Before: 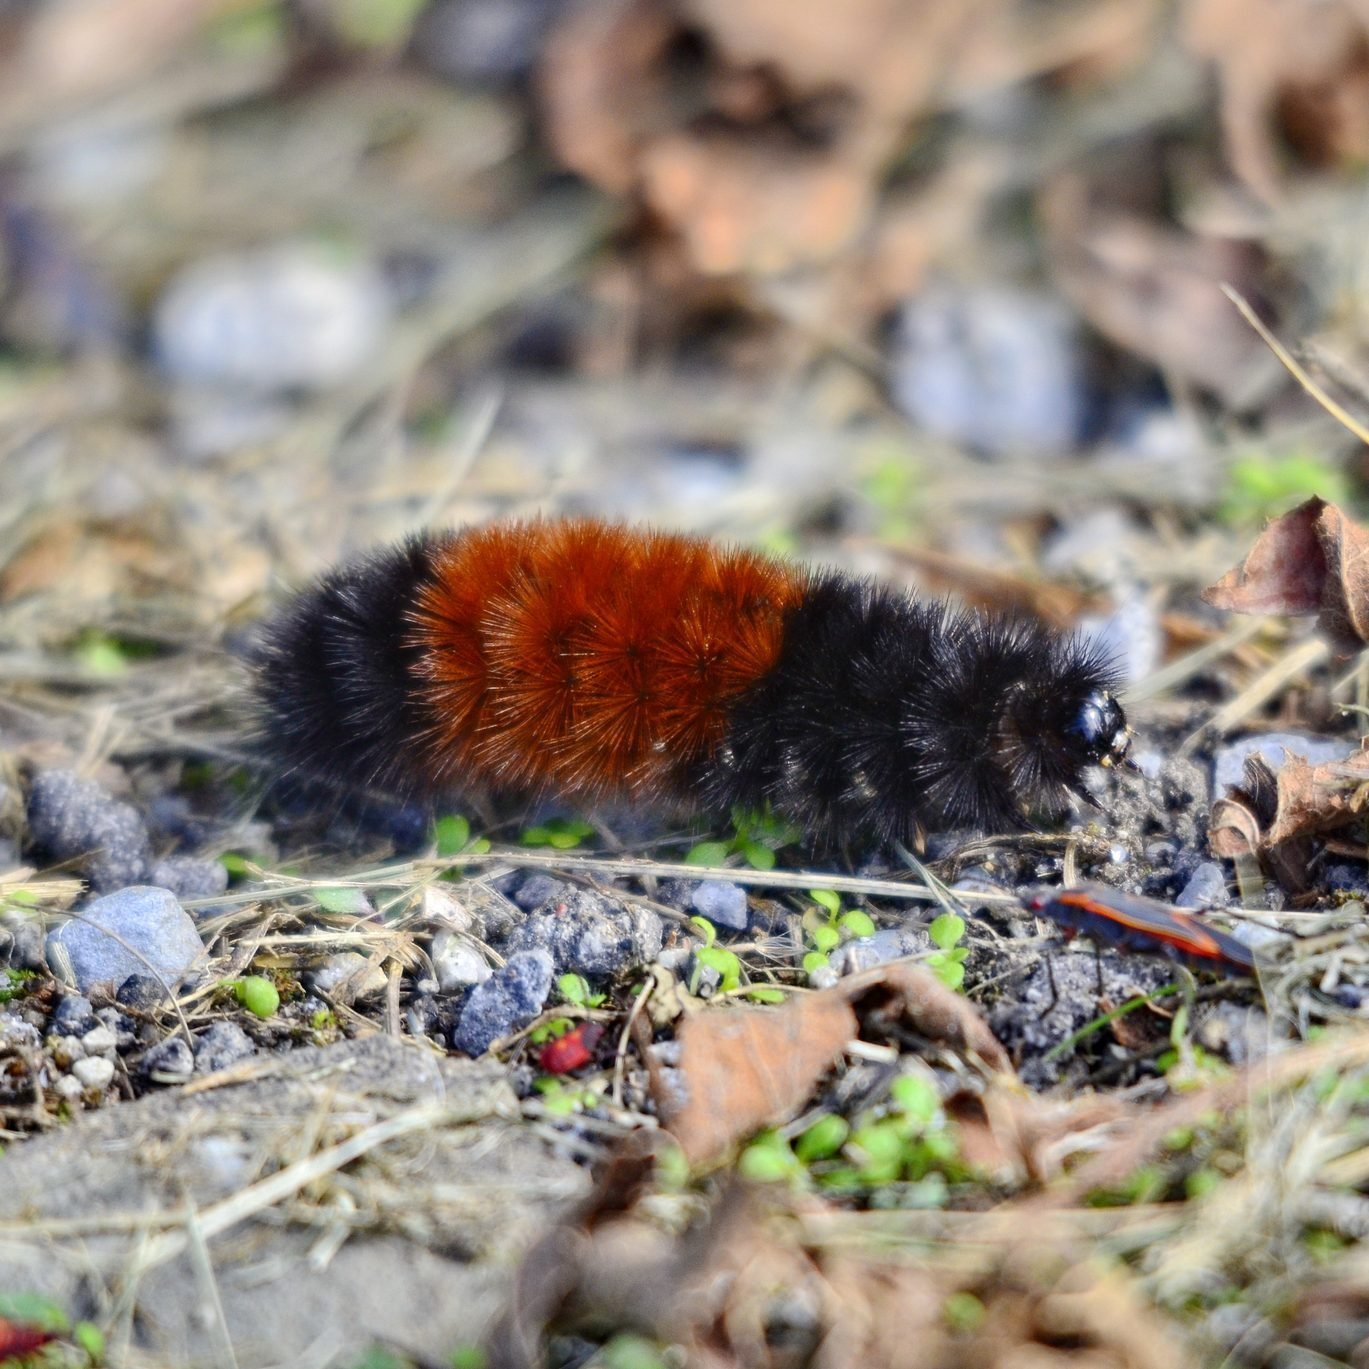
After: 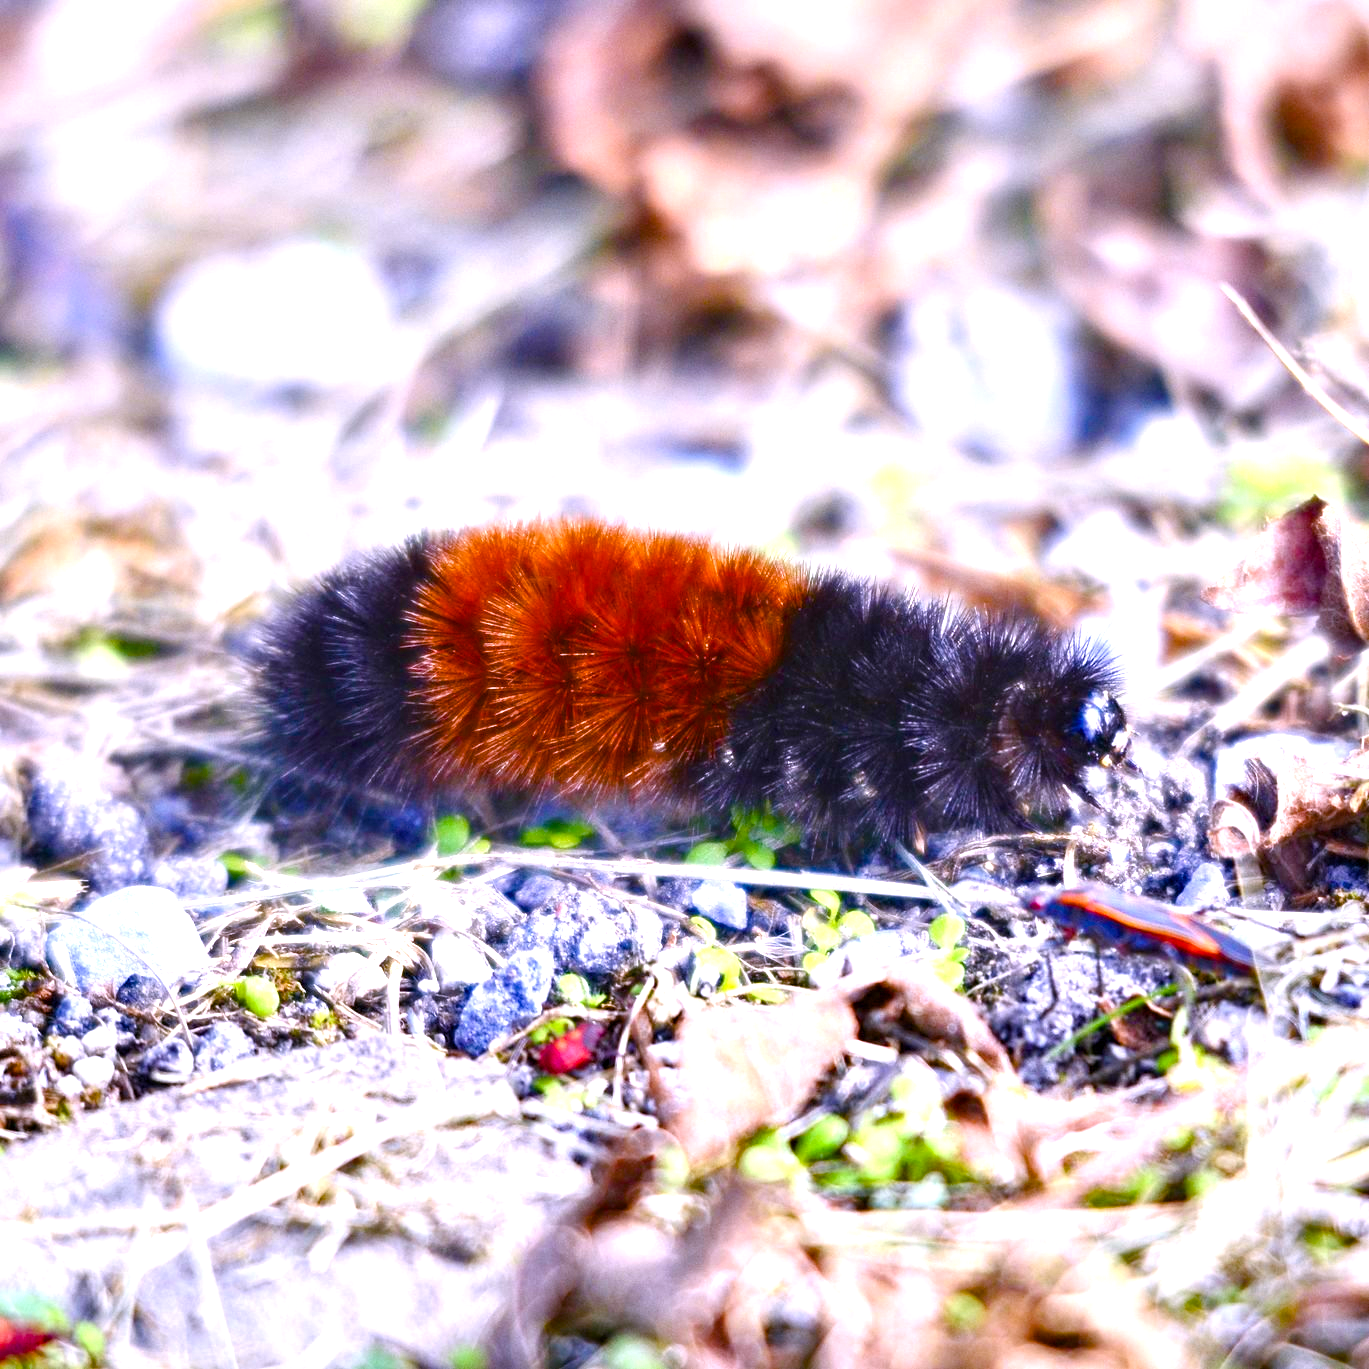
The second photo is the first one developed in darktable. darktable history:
color balance rgb: linear chroma grading › shadows -2.2%, linear chroma grading › highlights -15%, linear chroma grading › global chroma -10%, linear chroma grading › mid-tones -10%, perceptual saturation grading › global saturation 45%, perceptual saturation grading › highlights -50%, perceptual saturation grading › shadows 30%, perceptual brilliance grading › global brilliance 18%, global vibrance 45%
white balance: red 1.042, blue 1.17
exposure: exposure 0.496 EV, compensate highlight preservation false
